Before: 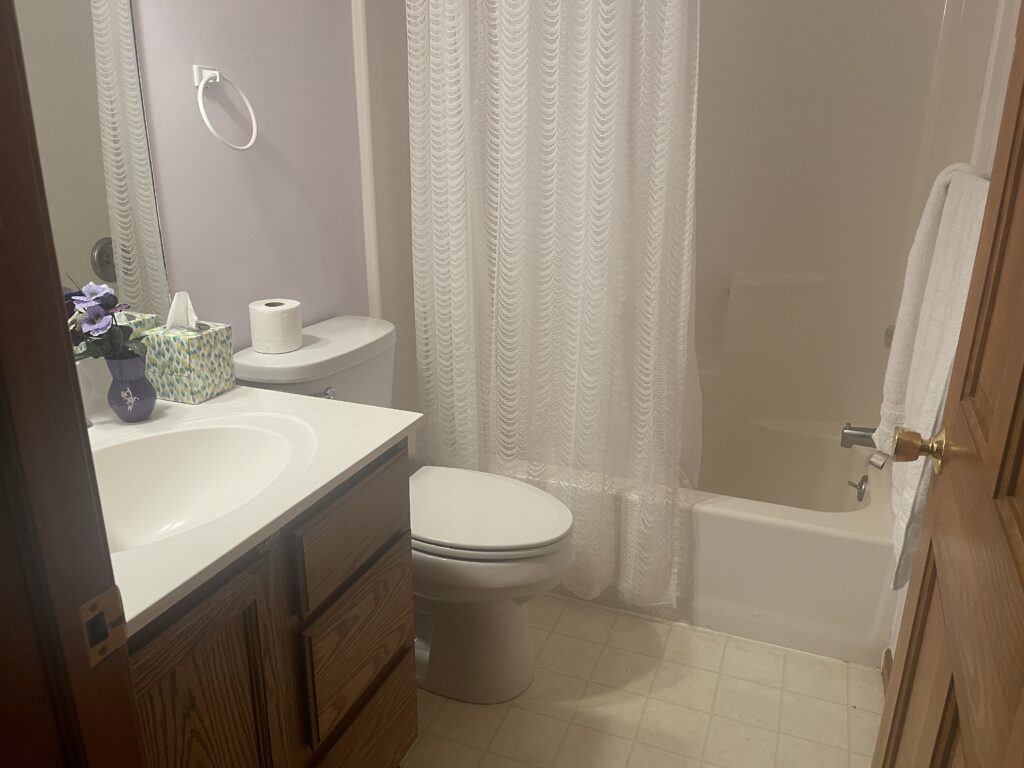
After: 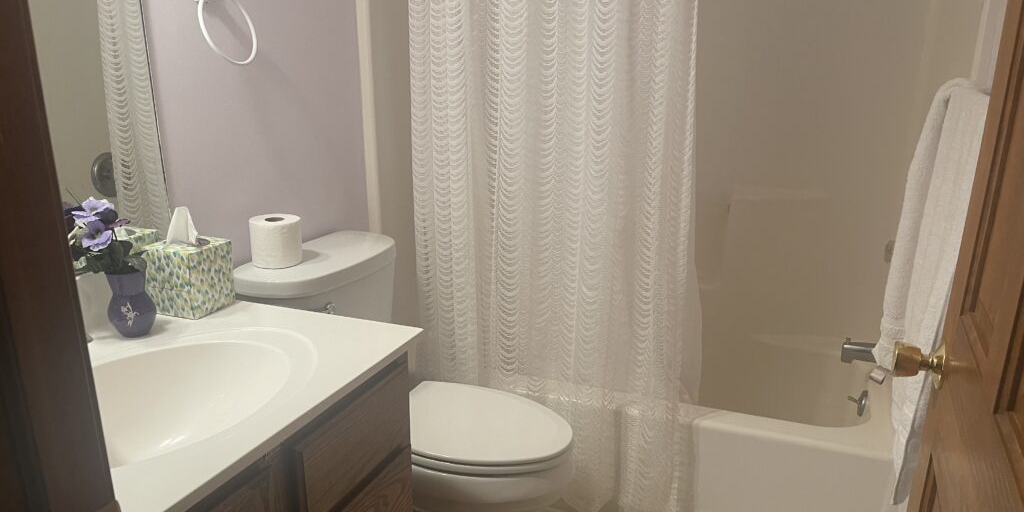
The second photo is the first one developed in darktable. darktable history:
crop: top 11.14%, bottom 22.122%
